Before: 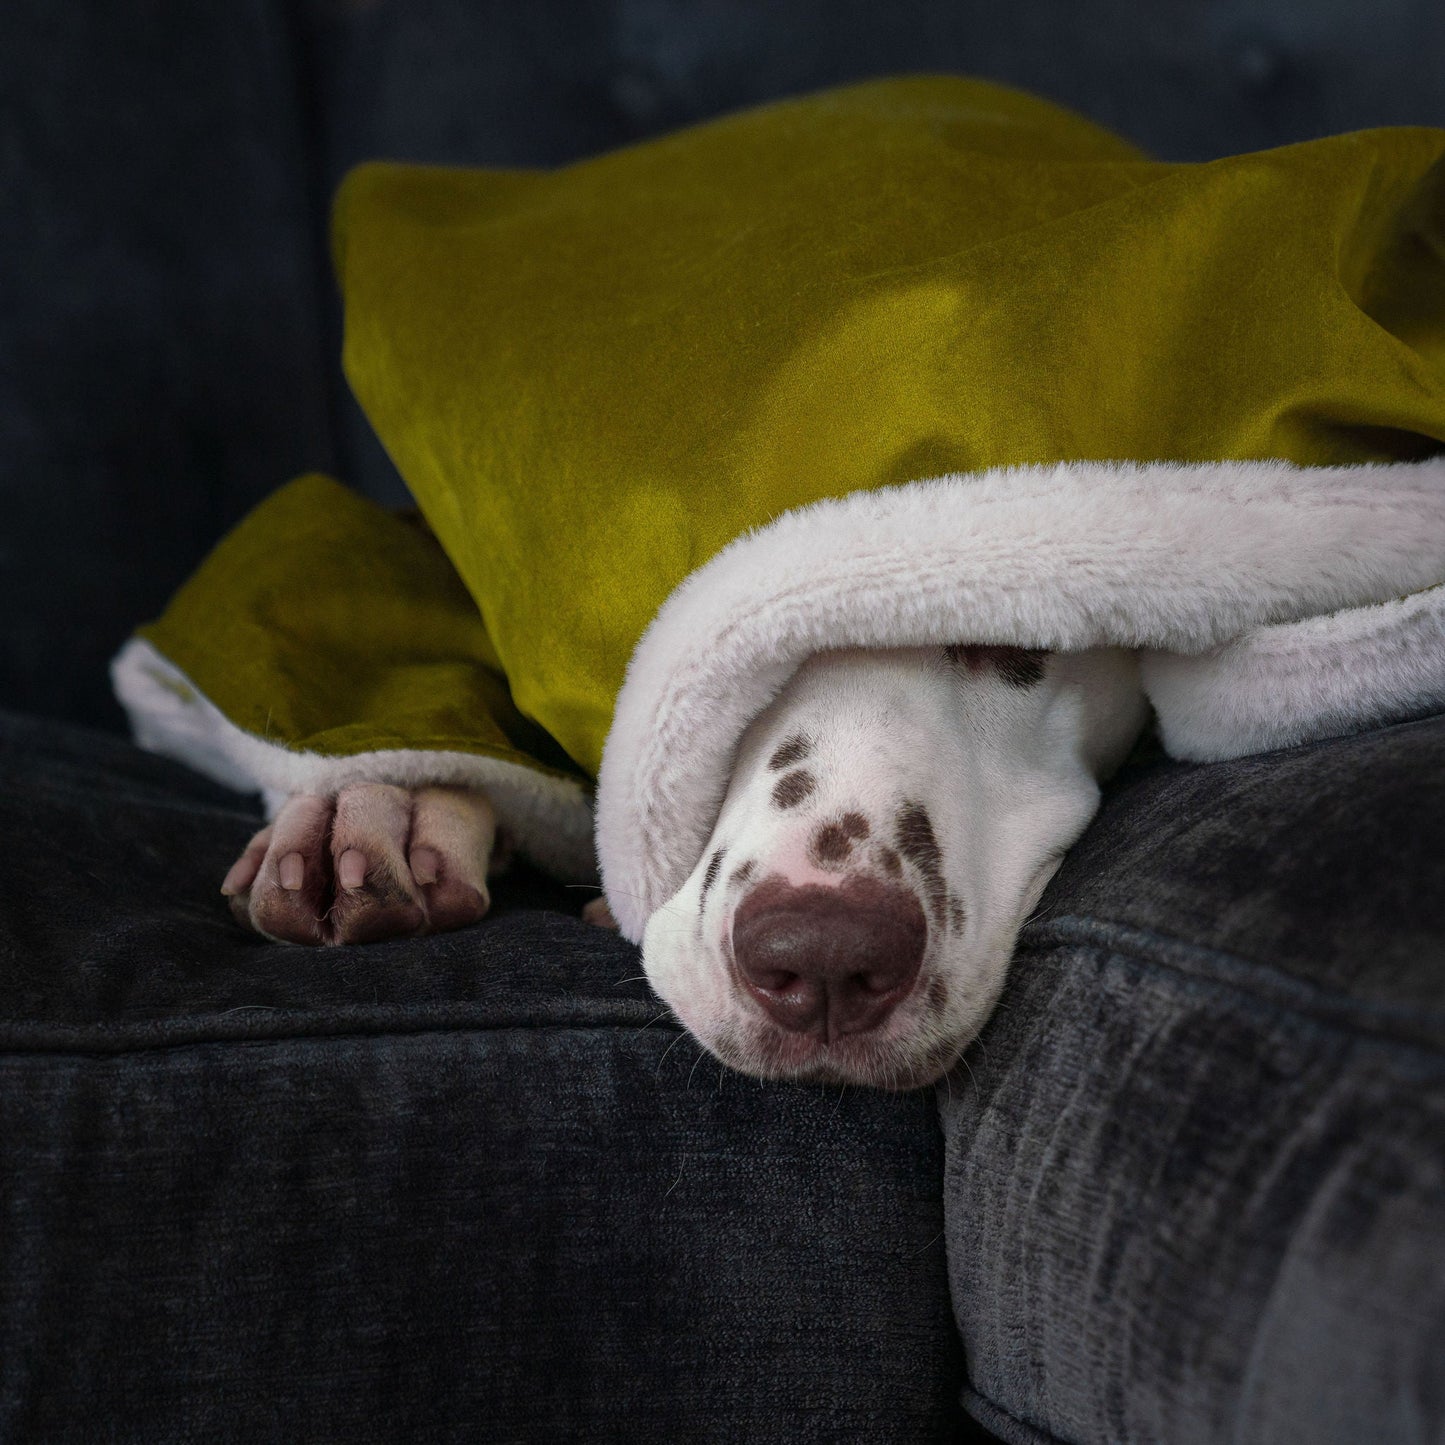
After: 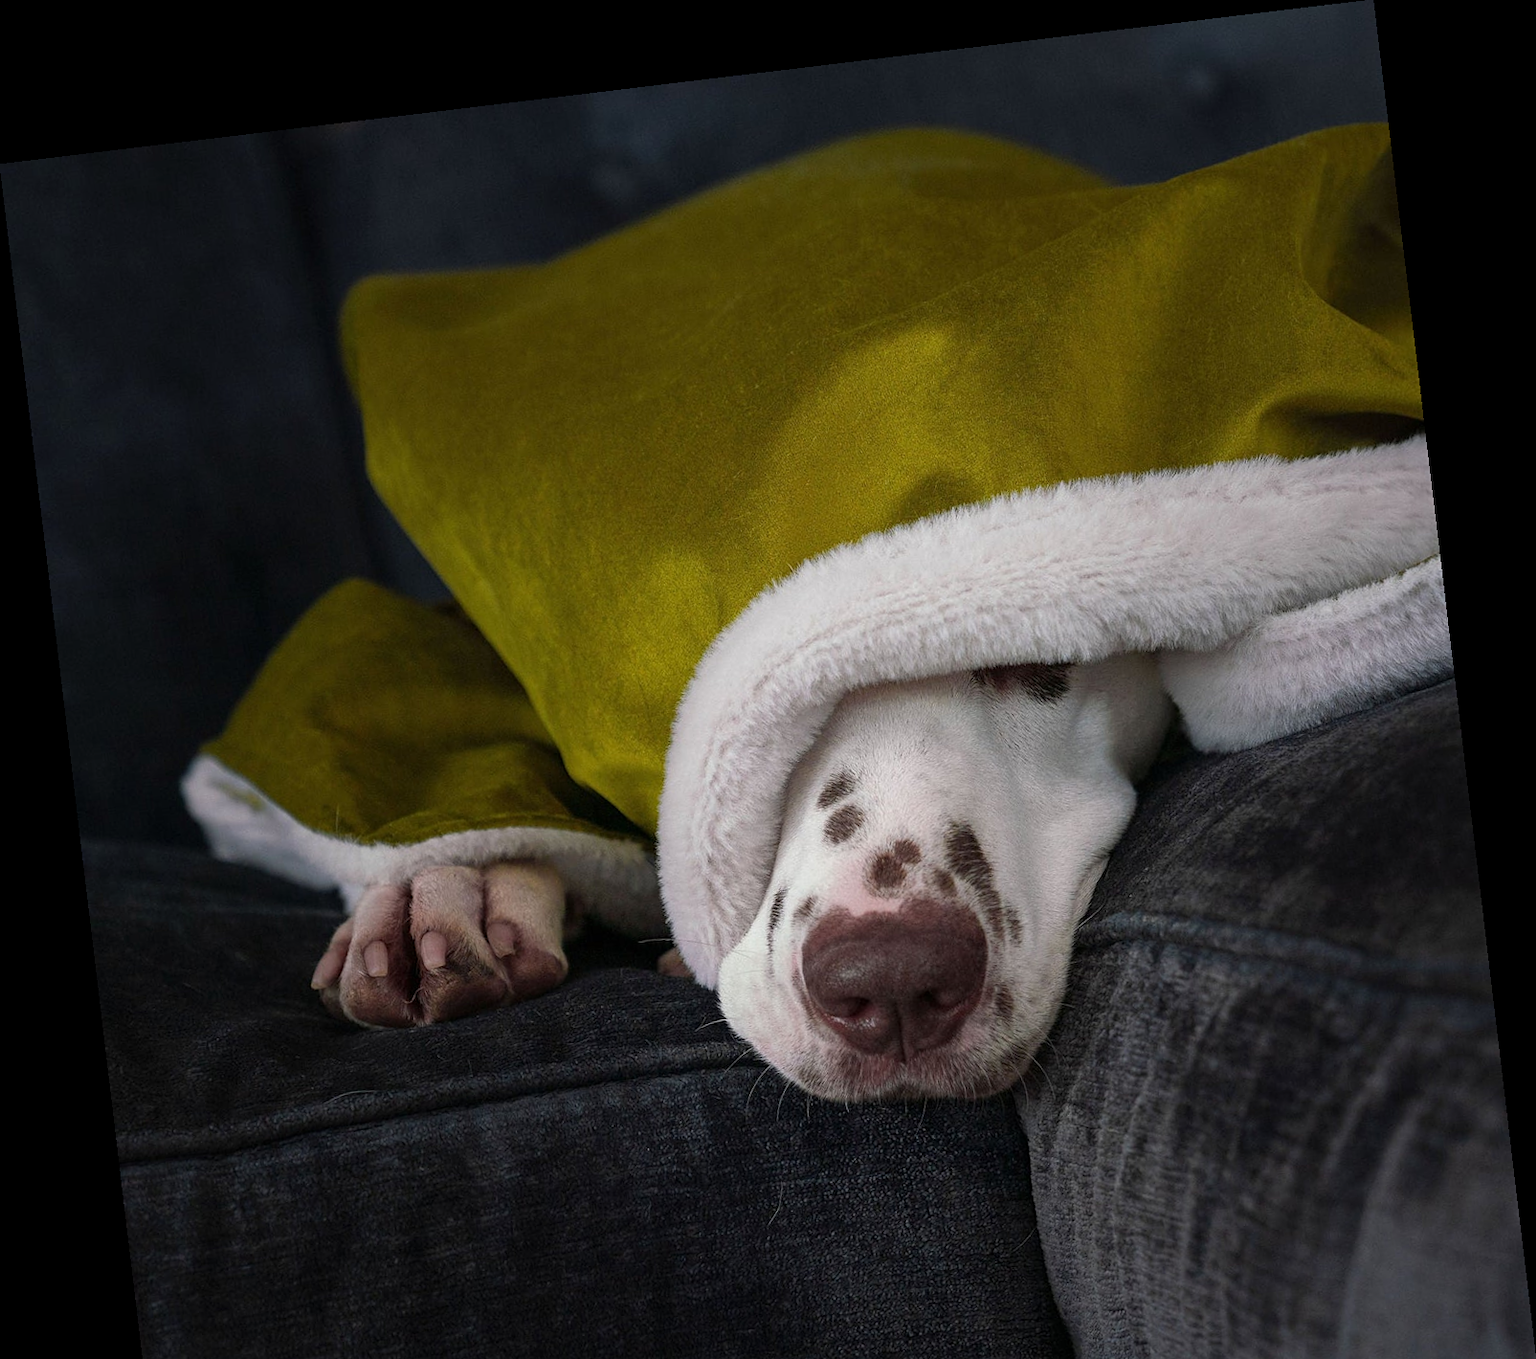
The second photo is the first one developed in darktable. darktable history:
sharpen: amount 0.2
crop and rotate: top 0%, bottom 11.49%
rotate and perspective: rotation -6.83°, automatic cropping off
